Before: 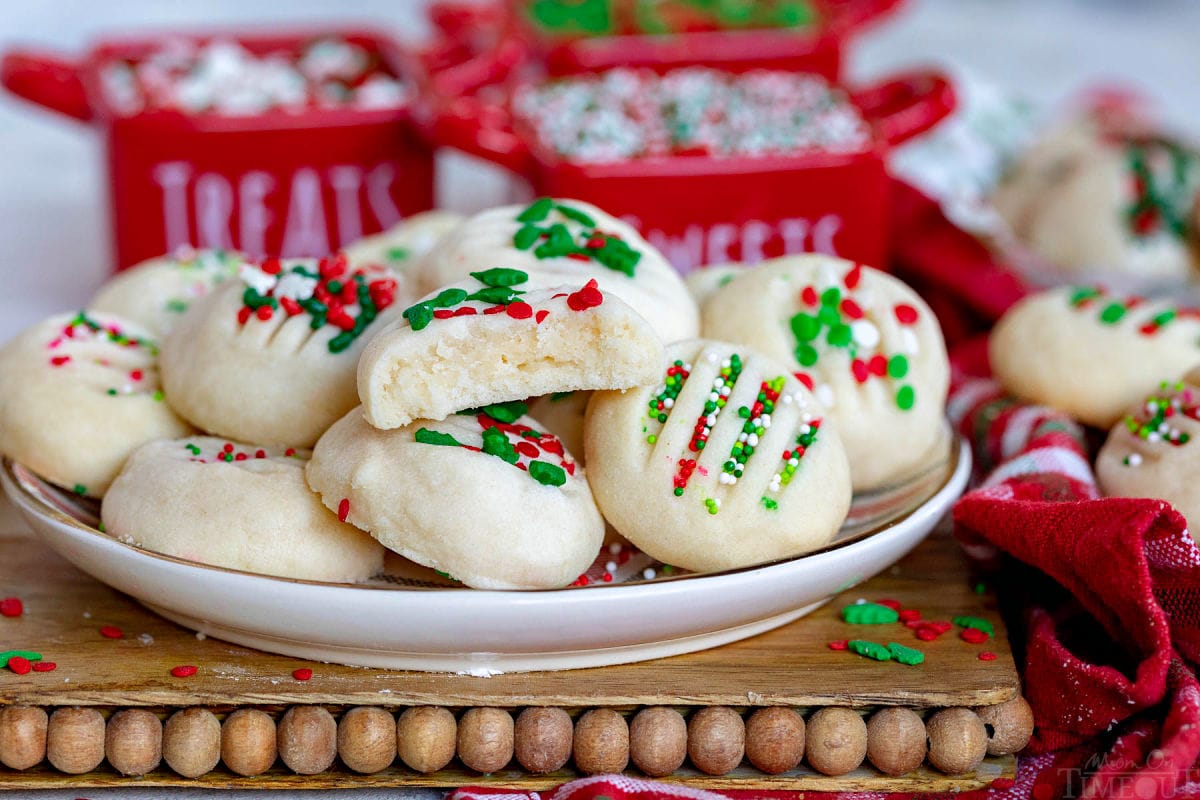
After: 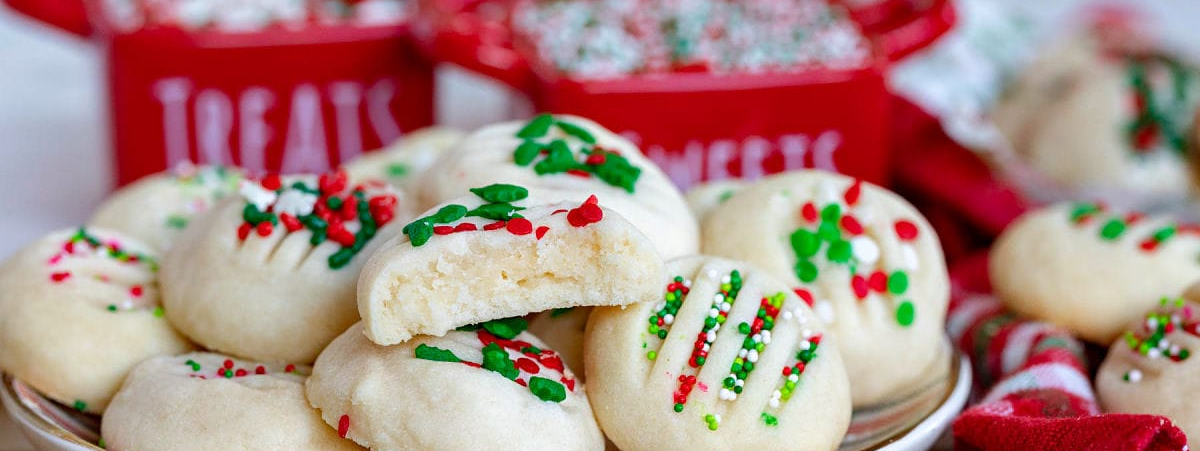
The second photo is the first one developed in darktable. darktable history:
crop and rotate: top 10.564%, bottom 32.961%
